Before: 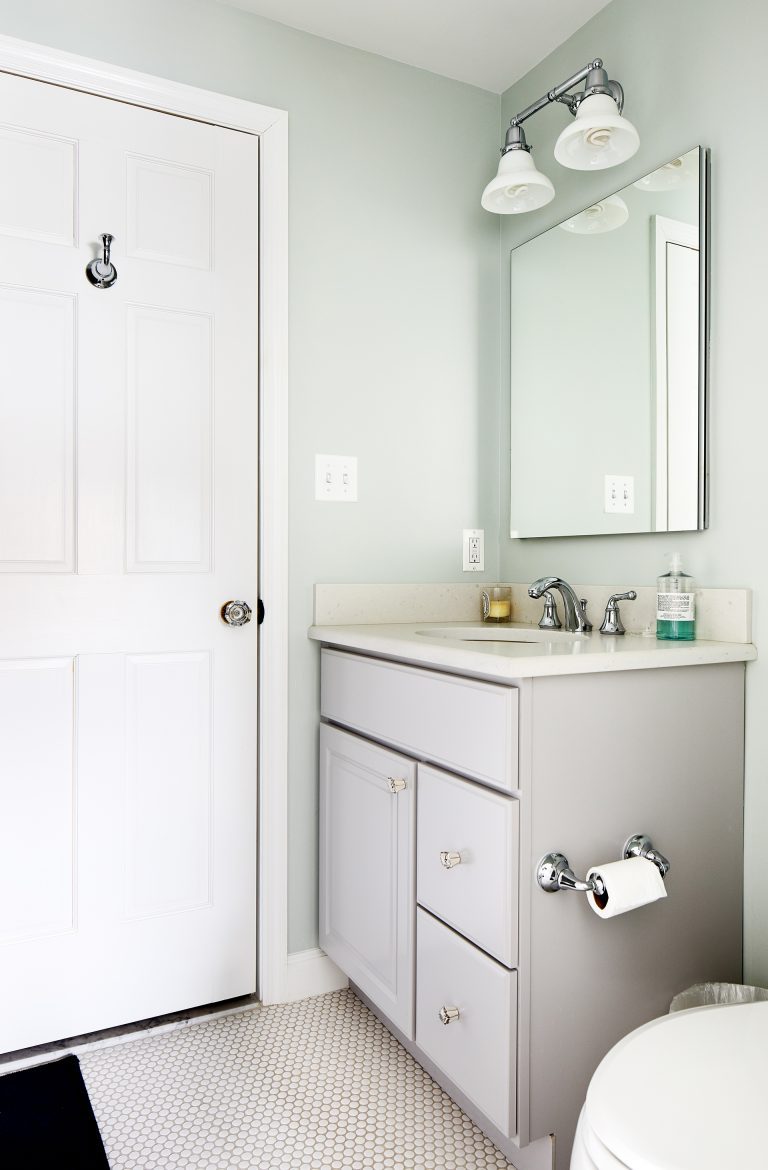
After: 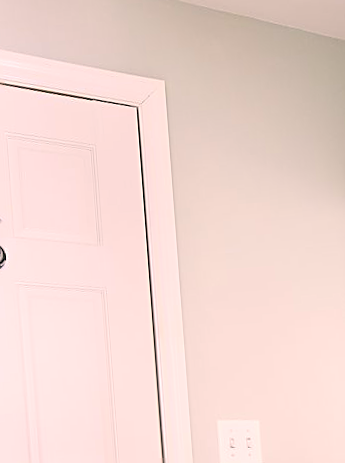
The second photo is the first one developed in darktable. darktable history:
color correction: highlights a* 12.23, highlights b* 5.41
rotate and perspective: rotation -4.25°, automatic cropping off
sharpen: on, module defaults
crop: left 15.452%, top 5.459%, right 43.956%, bottom 56.62%
contrast brightness saturation: contrast 0.04, saturation 0.16
